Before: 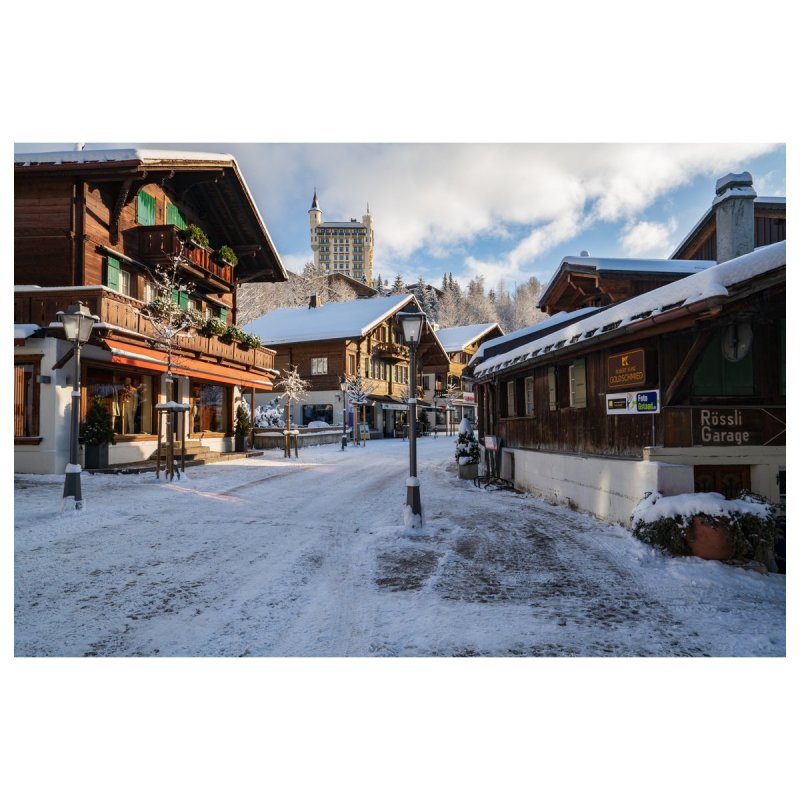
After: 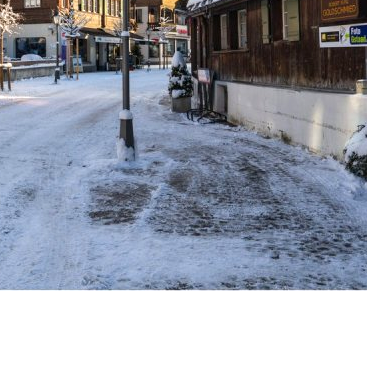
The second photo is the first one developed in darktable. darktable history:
crop: left 35.941%, top 45.914%, right 18.178%, bottom 5.822%
exposure: exposure 0.373 EV, compensate highlight preservation false
